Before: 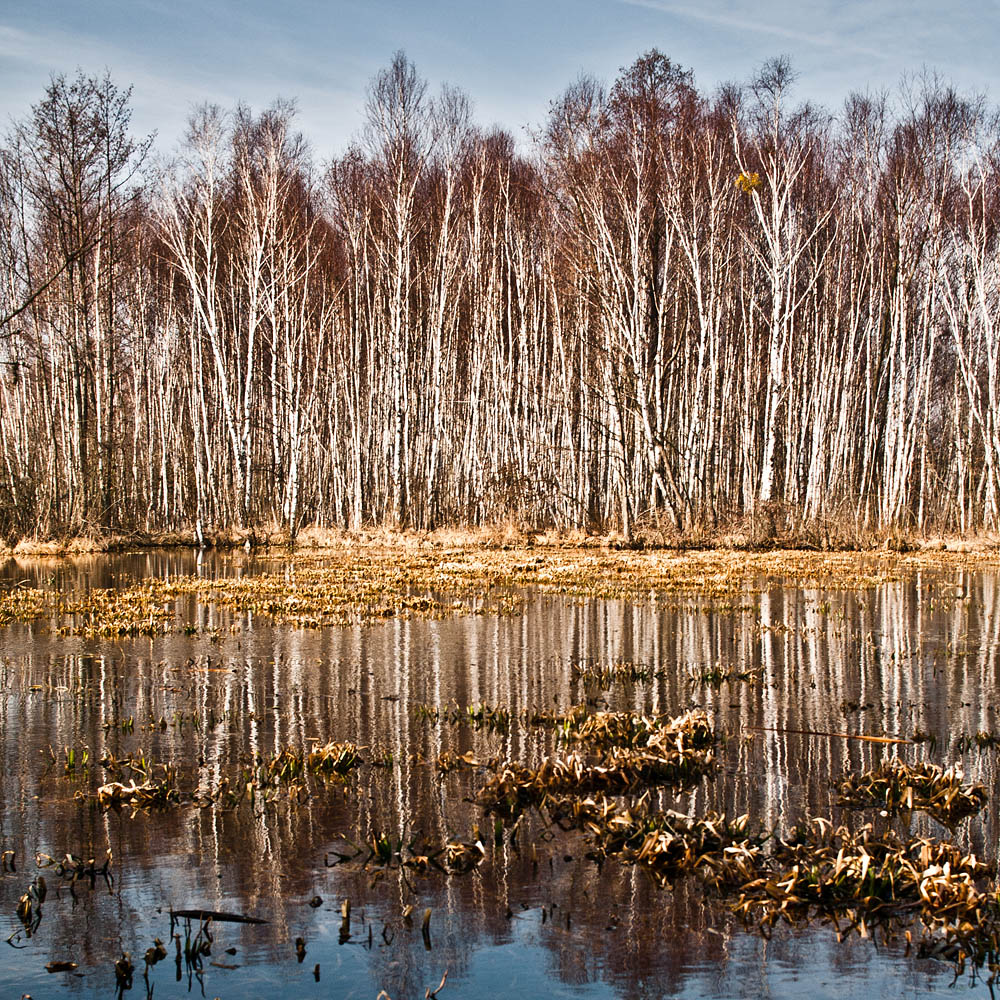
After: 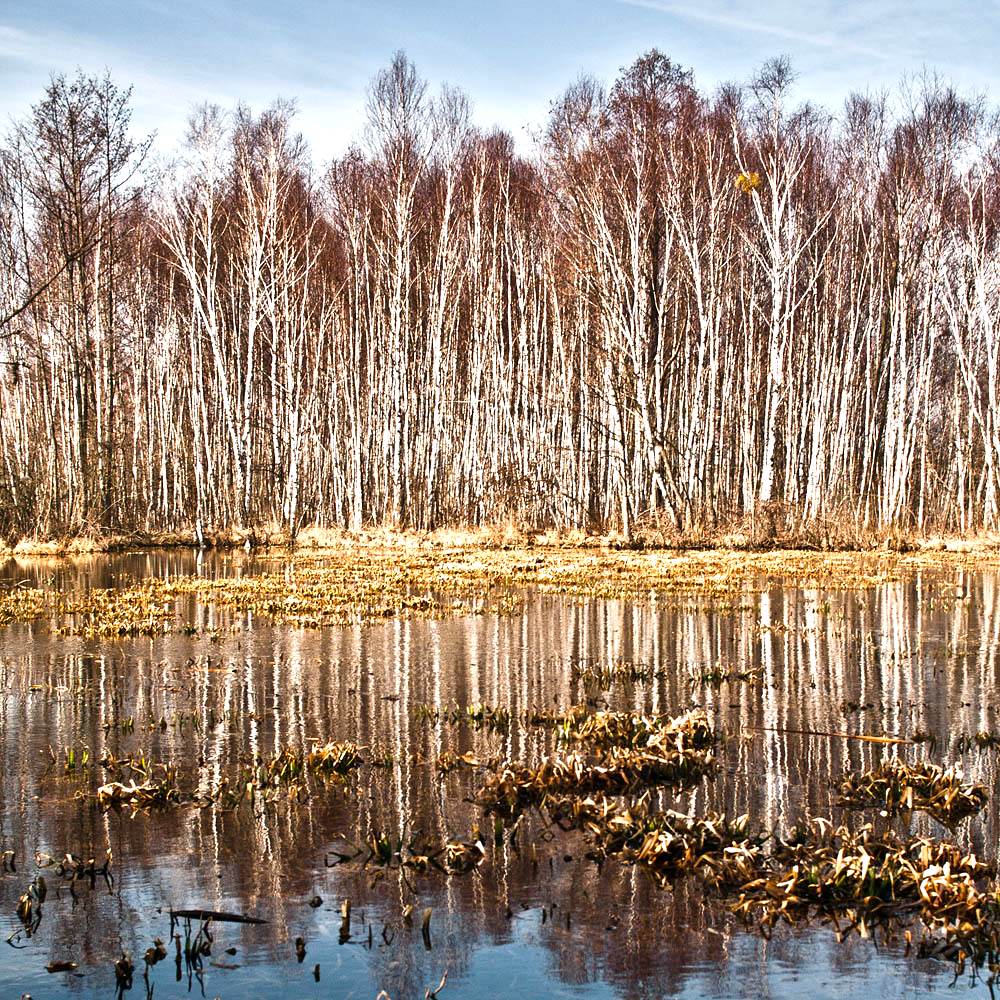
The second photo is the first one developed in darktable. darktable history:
white balance: red 1, blue 1
exposure: exposure 0.6 EV, compensate highlight preservation false
